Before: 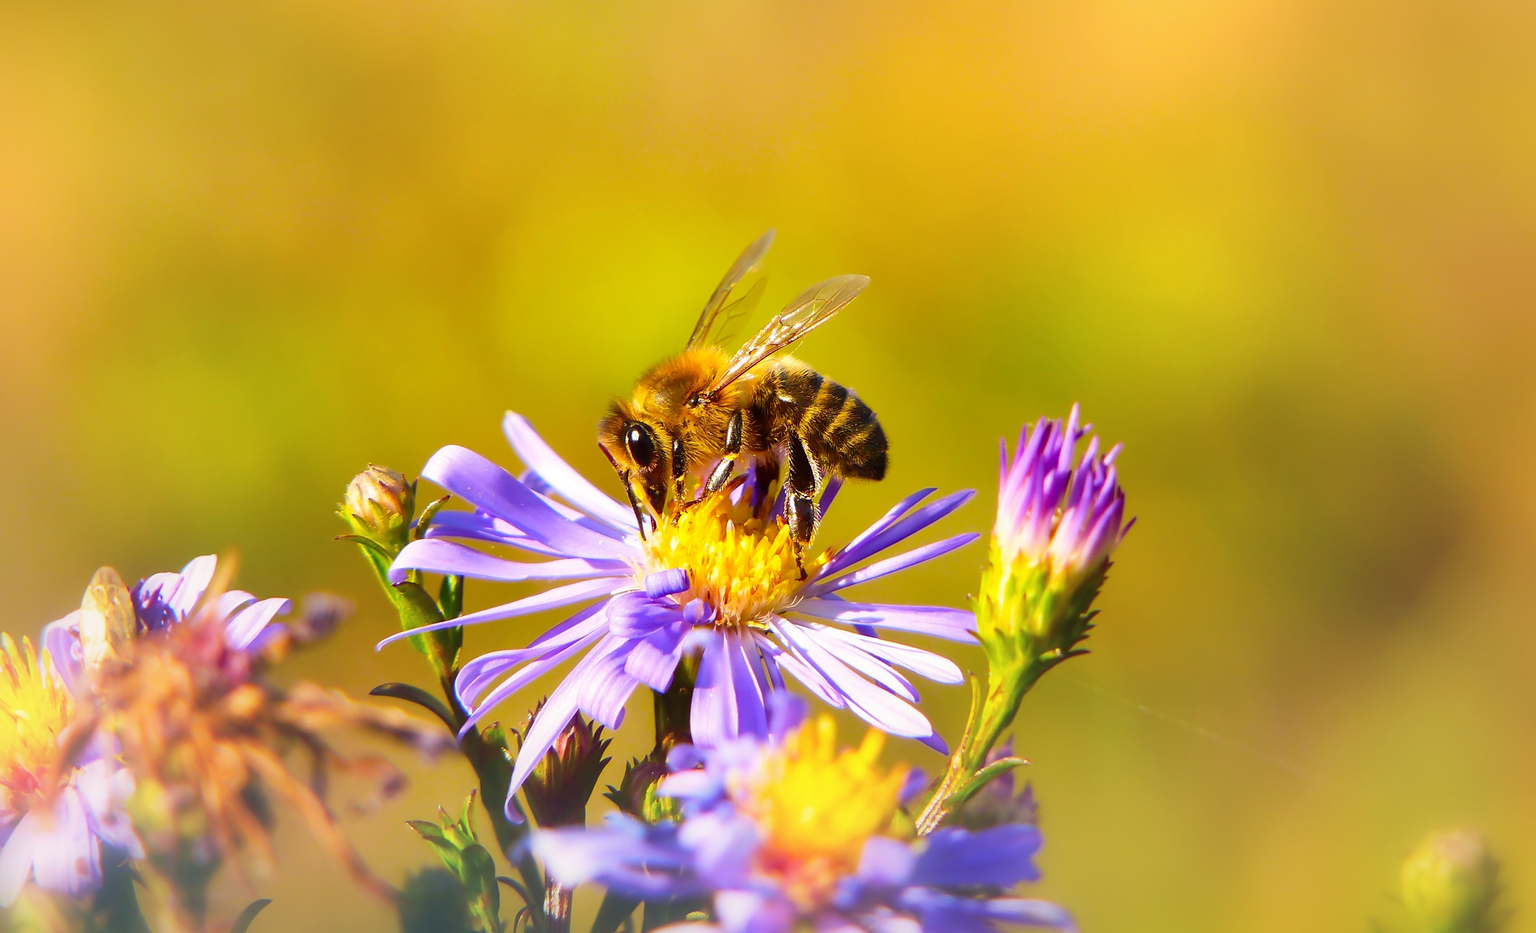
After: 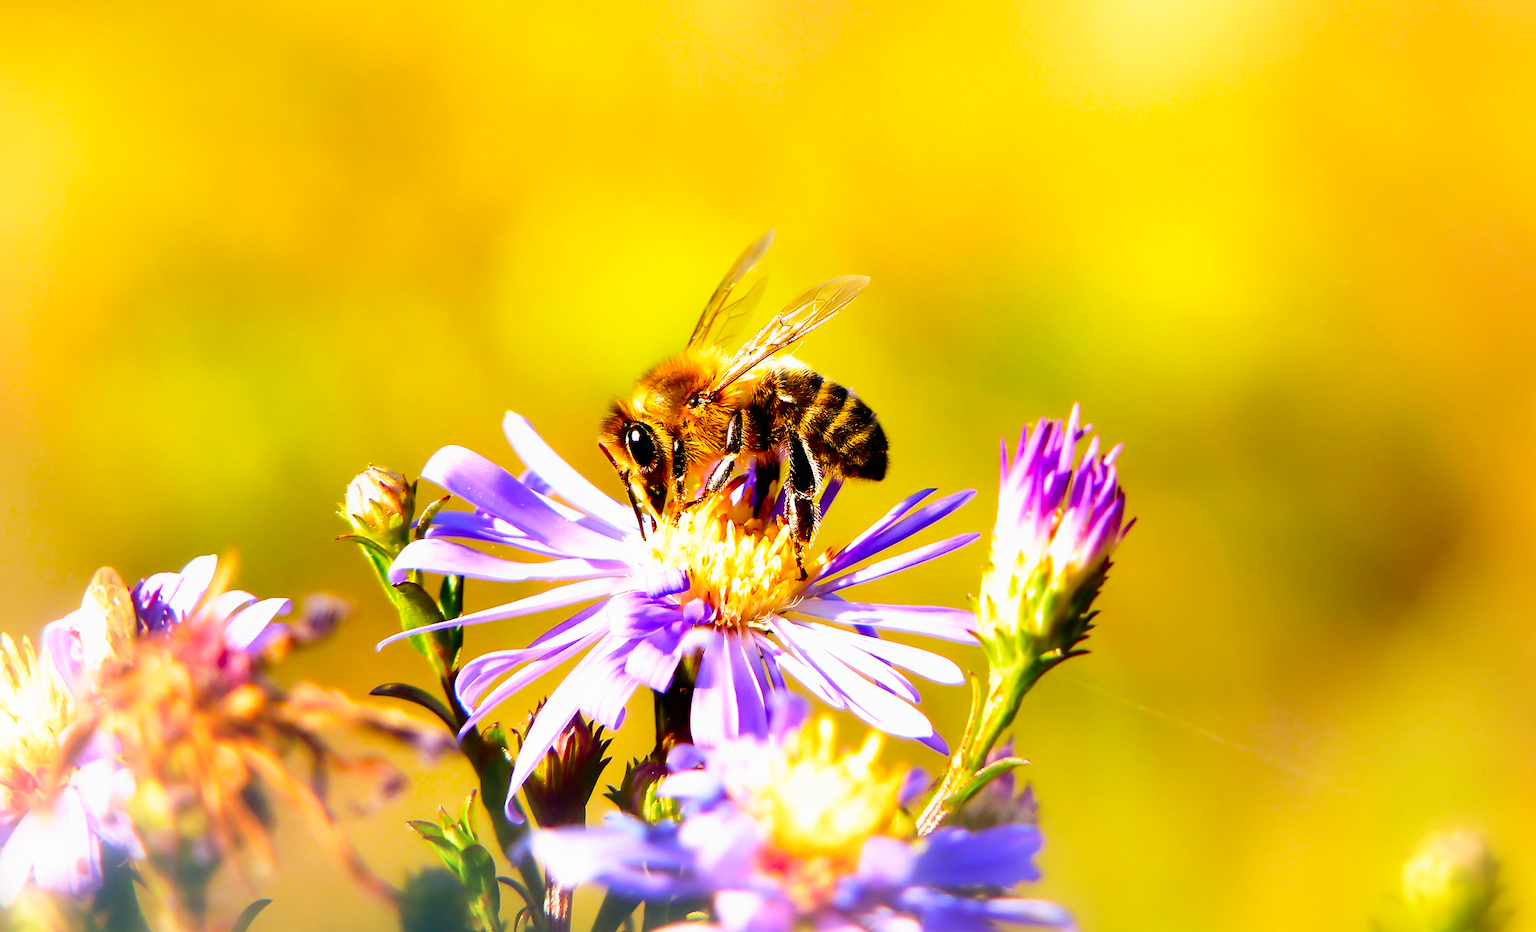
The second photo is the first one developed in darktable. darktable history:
exposure: exposure 0.3 EV, compensate highlight preservation false
local contrast: mode bilateral grid, contrast 100, coarseness 100, detail 91%, midtone range 0.2
filmic rgb: black relative exposure -5.5 EV, white relative exposure 2.5 EV, threshold 3 EV, target black luminance 0%, hardness 4.51, latitude 67.35%, contrast 1.453, shadows ↔ highlights balance -3.52%, preserve chrominance no, color science v4 (2020), contrast in shadows soft, enable highlight reconstruction true
